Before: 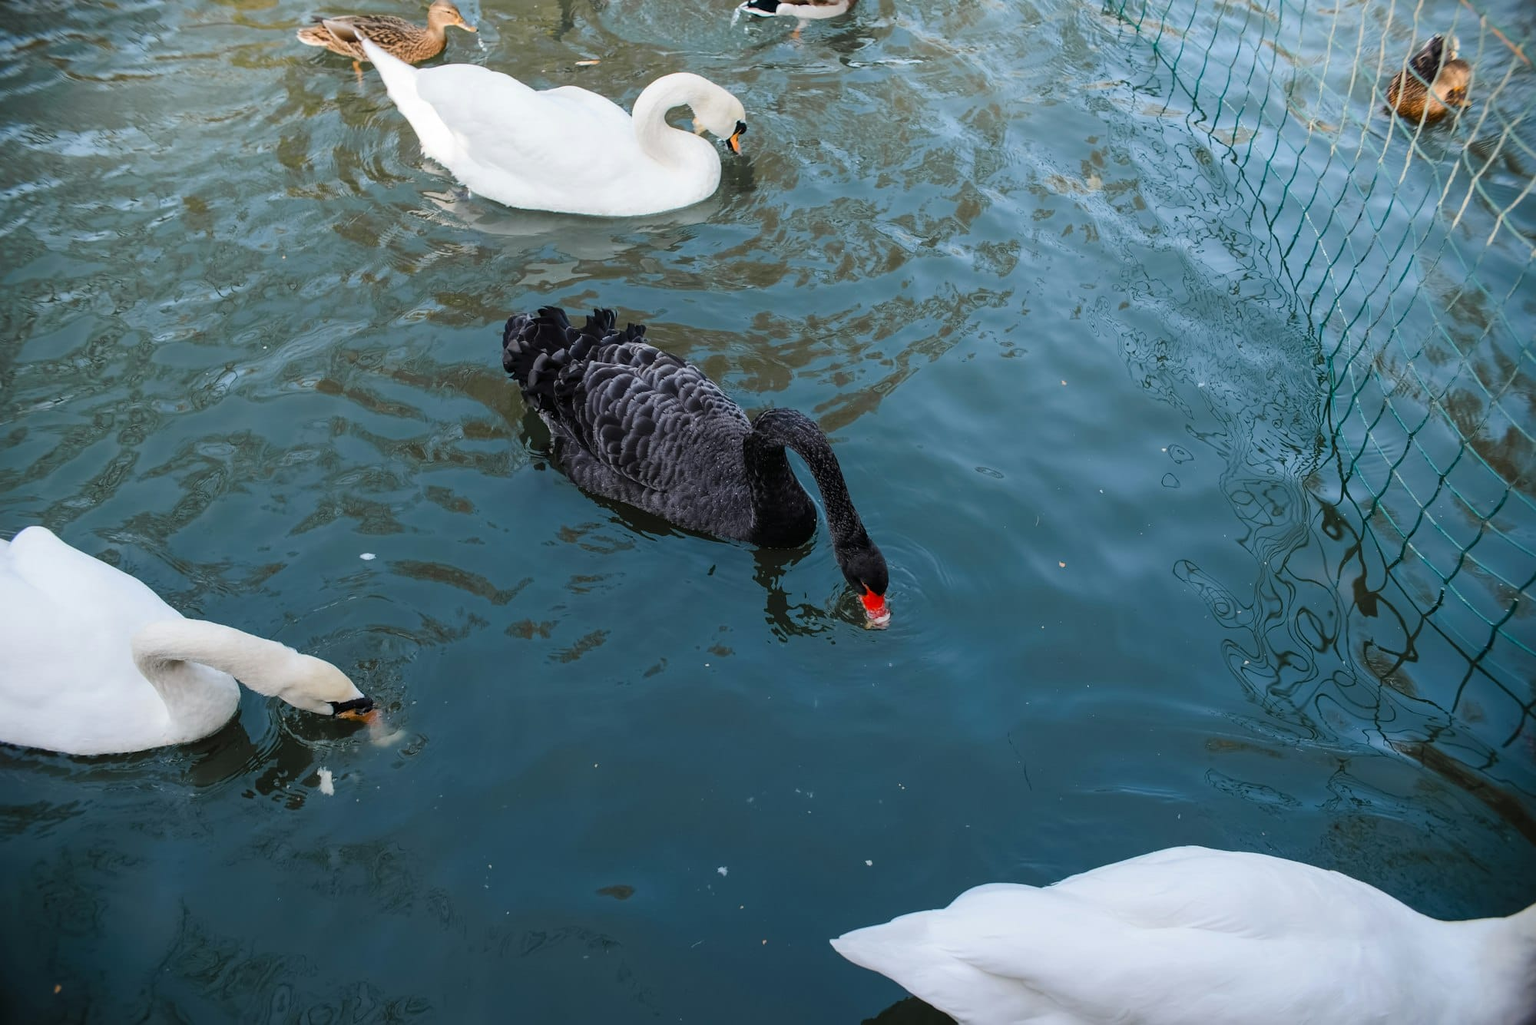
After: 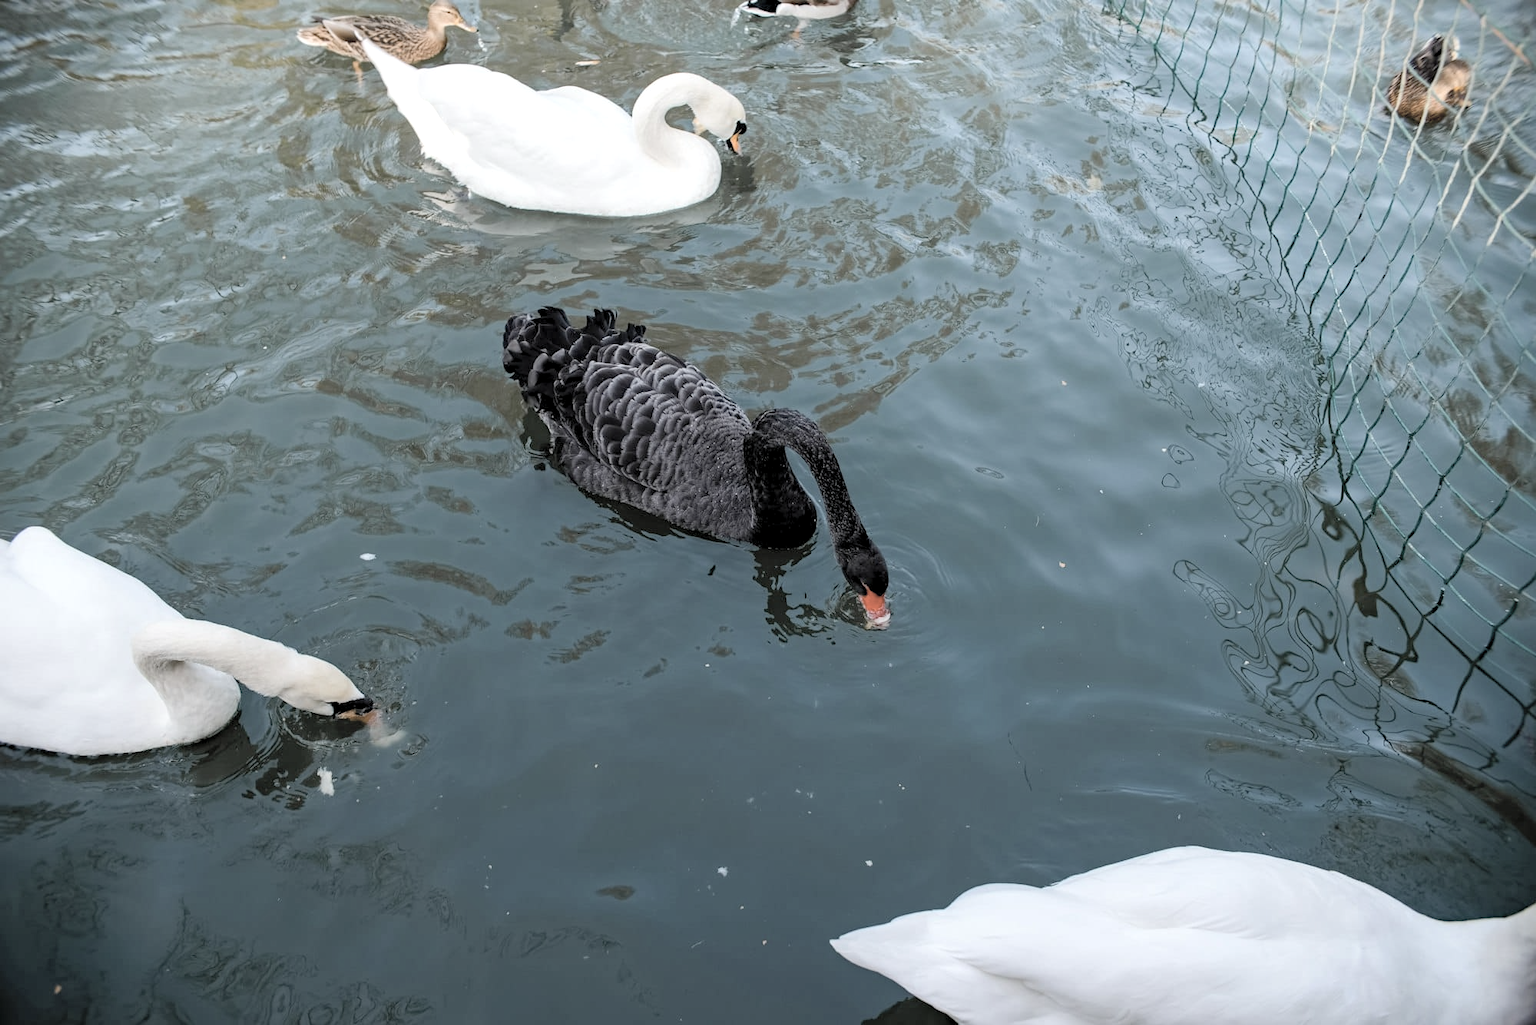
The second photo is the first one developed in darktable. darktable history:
haze removal: compatibility mode true, adaptive false
contrast brightness saturation: brightness 0.189, saturation -0.52
color balance rgb: highlights gain › luminance 17.771%, global offset › luminance -0.298%, global offset › hue 260.51°, perceptual saturation grading › global saturation 0.121%, global vibrance 9.467%
